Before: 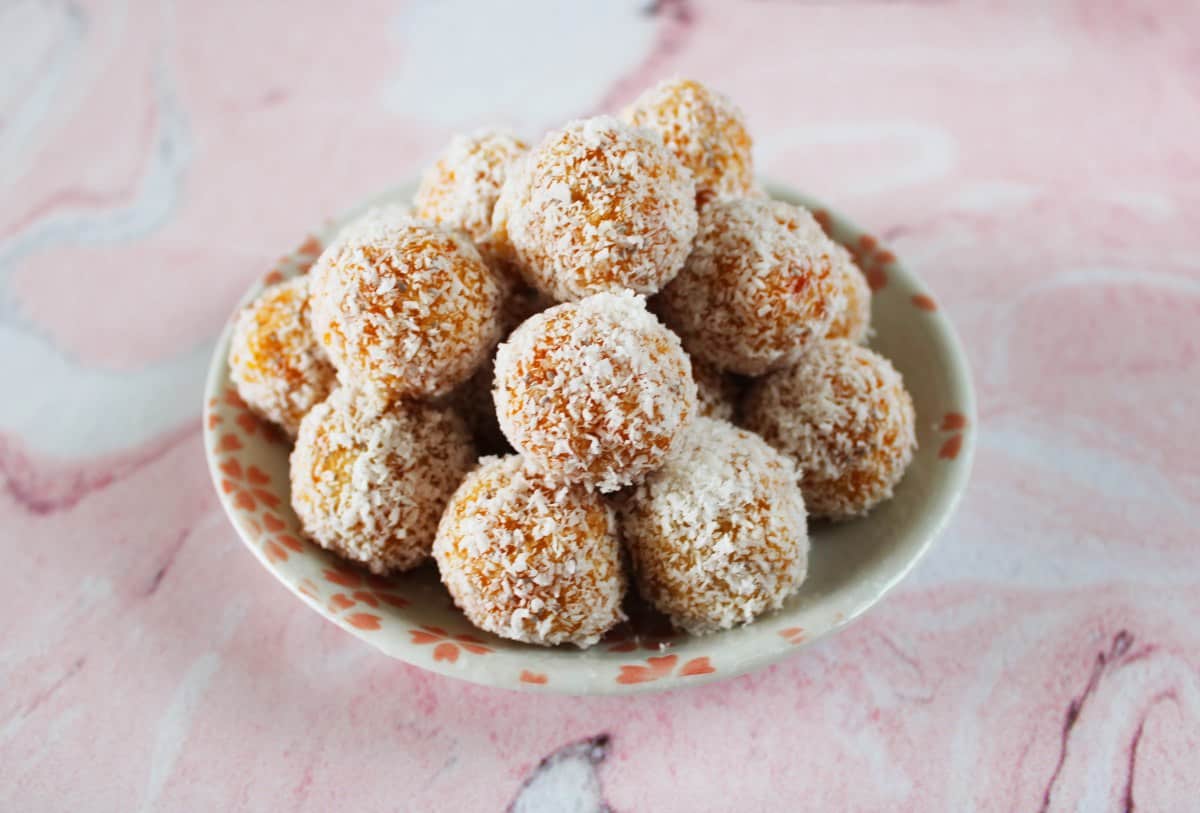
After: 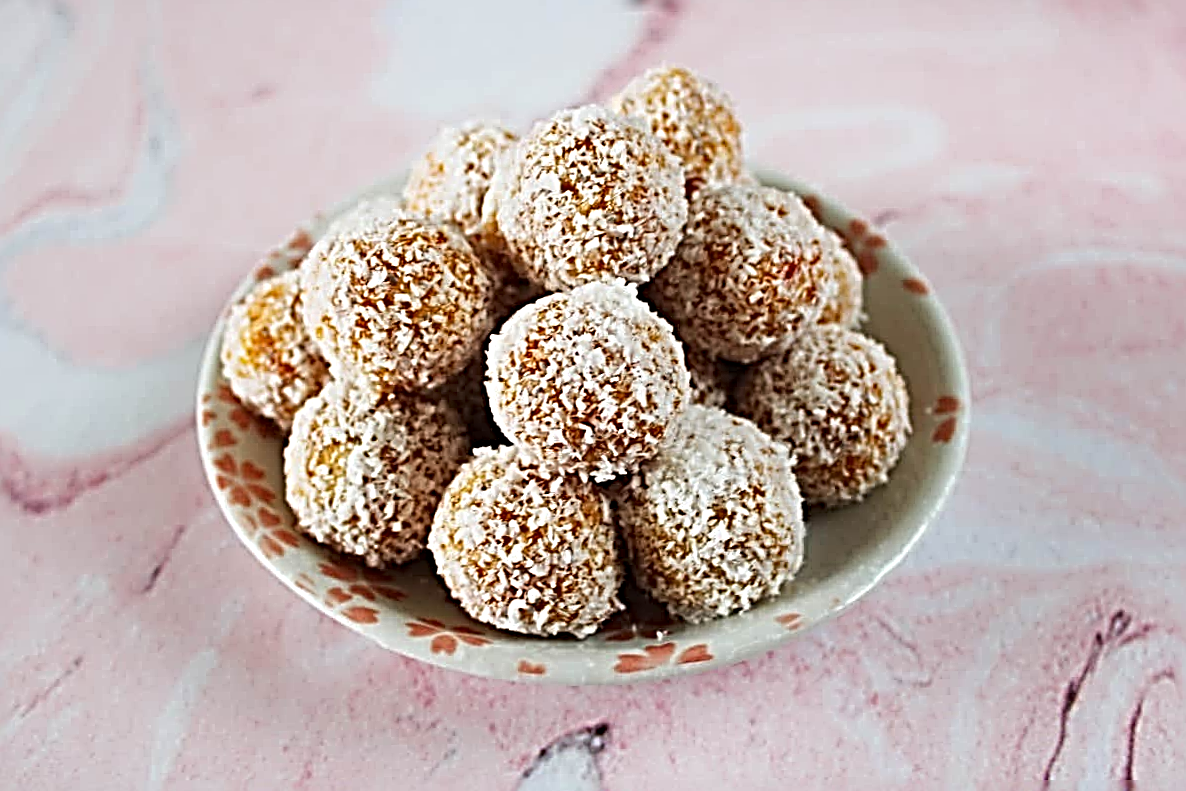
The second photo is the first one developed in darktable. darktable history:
rotate and perspective: rotation -1°, crop left 0.011, crop right 0.989, crop top 0.025, crop bottom 0.975
sharpen: radius 4.001, amount 2
